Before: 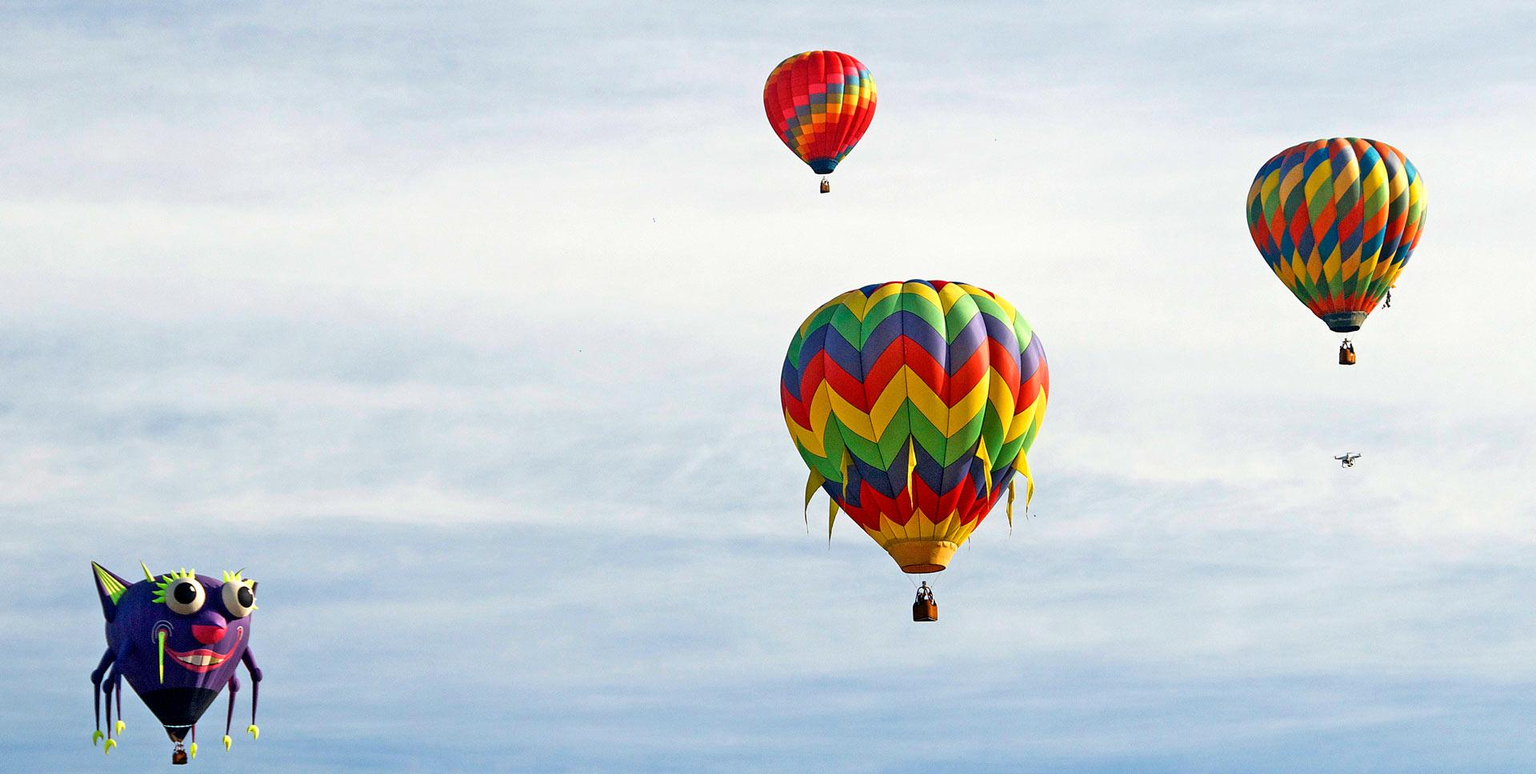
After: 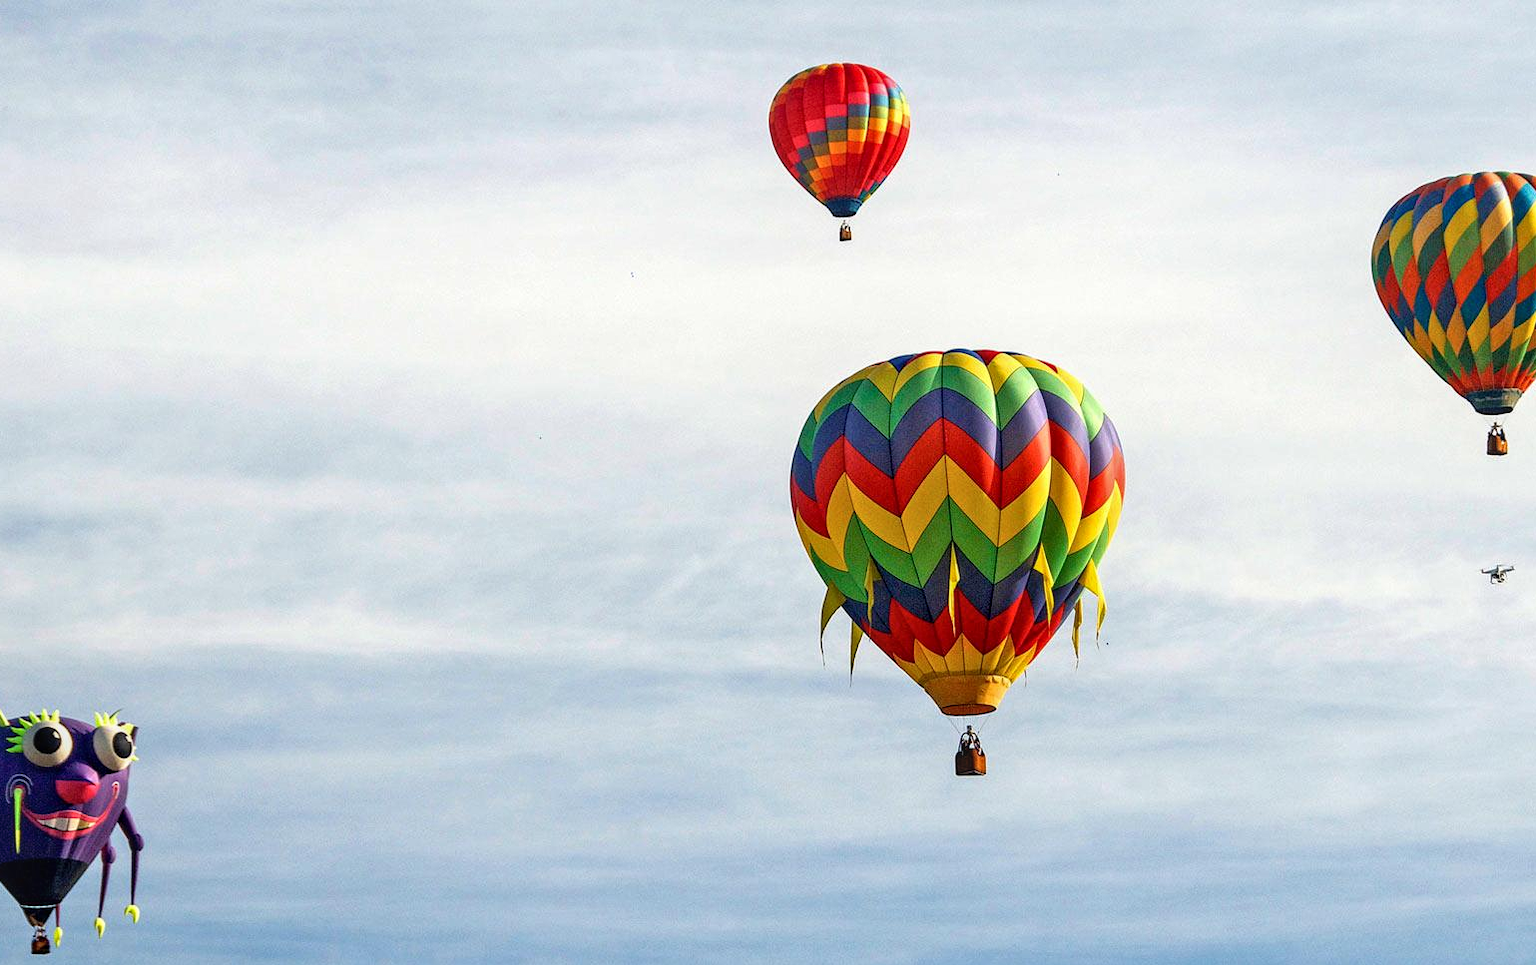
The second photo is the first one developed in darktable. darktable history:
crop and rotate: left 9.597%, right 10.195%
local contrast: on, module defaults
